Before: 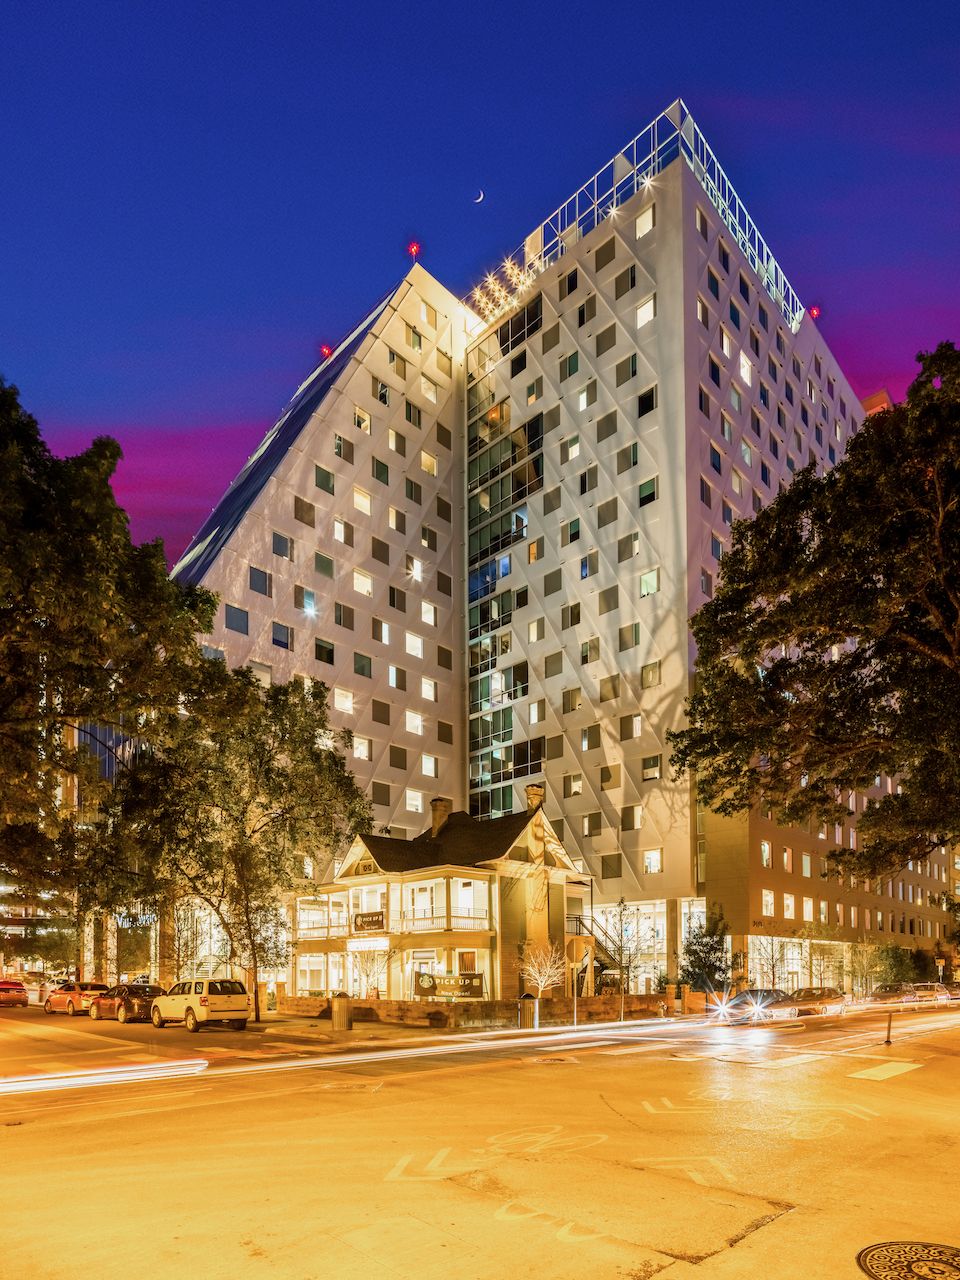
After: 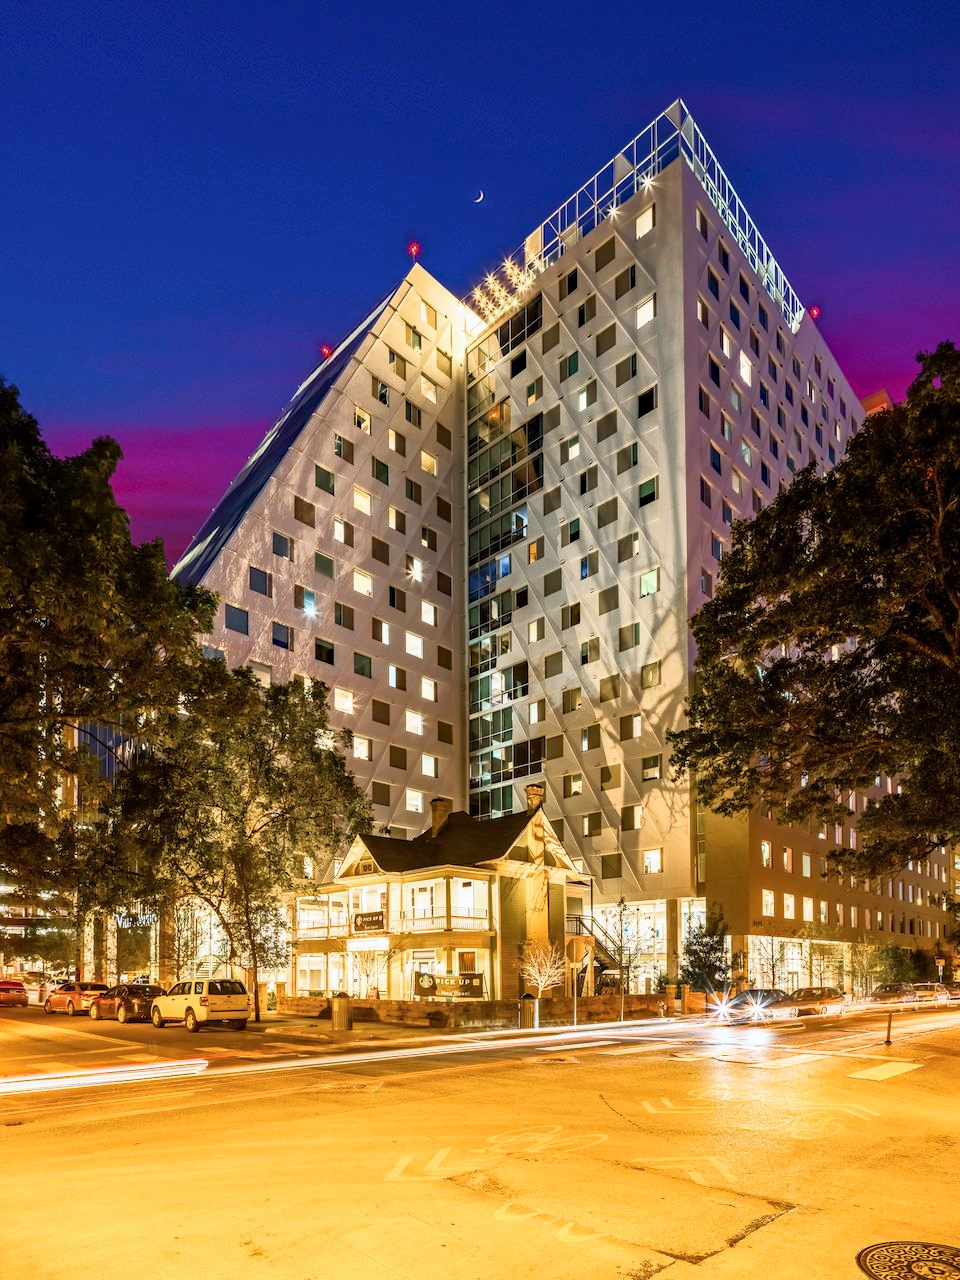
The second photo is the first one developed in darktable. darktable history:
base curve: curves: ch0 [(0, 0) (0.257, 0.25) (0.482, 0.586) (0.757, 0.871) (1, 1)]
haze removal: compatibility mode true, adaptive false
